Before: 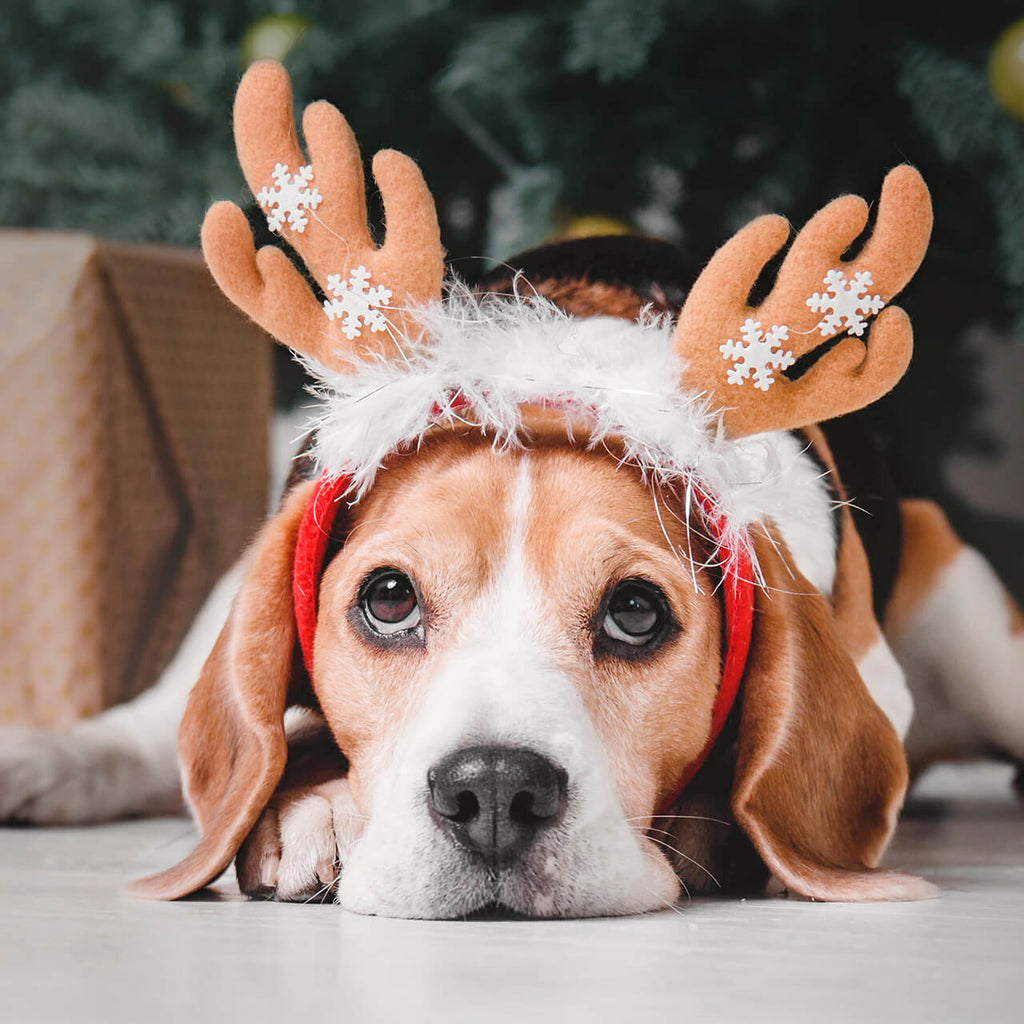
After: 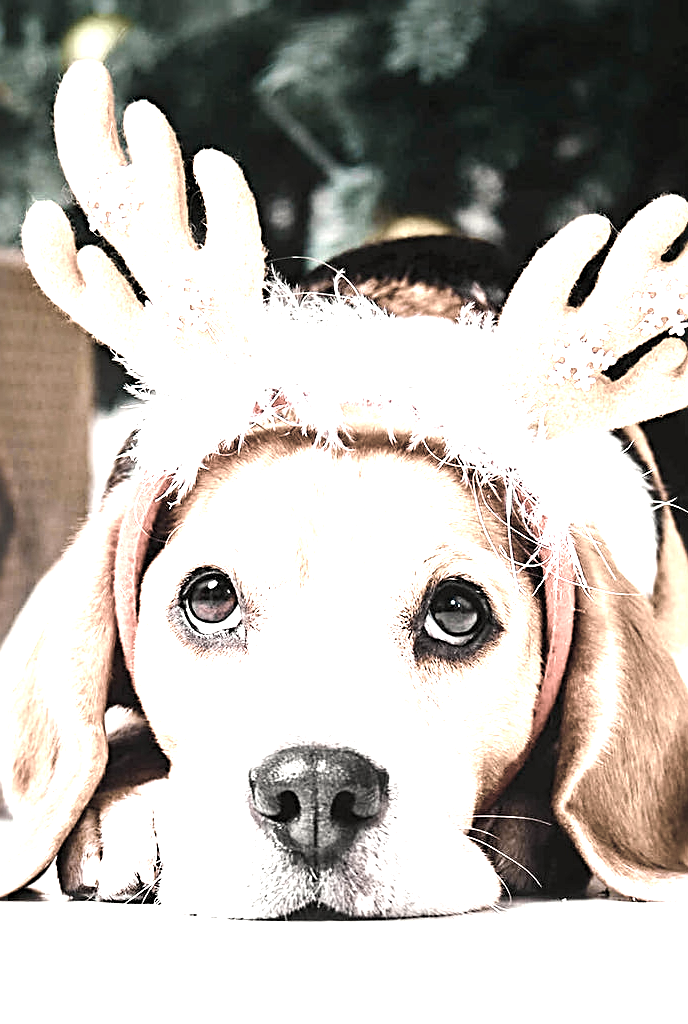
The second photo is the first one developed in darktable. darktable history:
tone equalizer: -8 EV -0.745 EV, -7 EV -0.697 EV, -6 EV -0.602 EV, -5 EV -0.387 EV, -3 EV 0.404 EV, -2 EV 0.6 EV, -1 EV 0.69 EV, +0 EV 0.772 EV, edges refinement/feathering 500, mask exposure compensation -1.57 EV, preserve details no
sharpen: radius 3.125
exposure: exposure 1.255 EV, compensate highlight preservation false
color zones: curves: ch1 [(0.238, 0.163) (0.476, 0.2) (0.733, 0.322) (0.848, 0.134)]
color balance rgb: highlights gain › chroma 3.027%, highlights gain › hue 76.15°, global offset › luminance -0.492%, linear chroma grading › highlights 99.012%, linear chroma grading › global chroma 23.384%, perceptual saturation grading › global saturation 20%, perceptual saturation grading › highlights -50.413%, perceptual saturation grading › shadows 31.18%
crop and rotate: left 17.541%, right 15.212%
